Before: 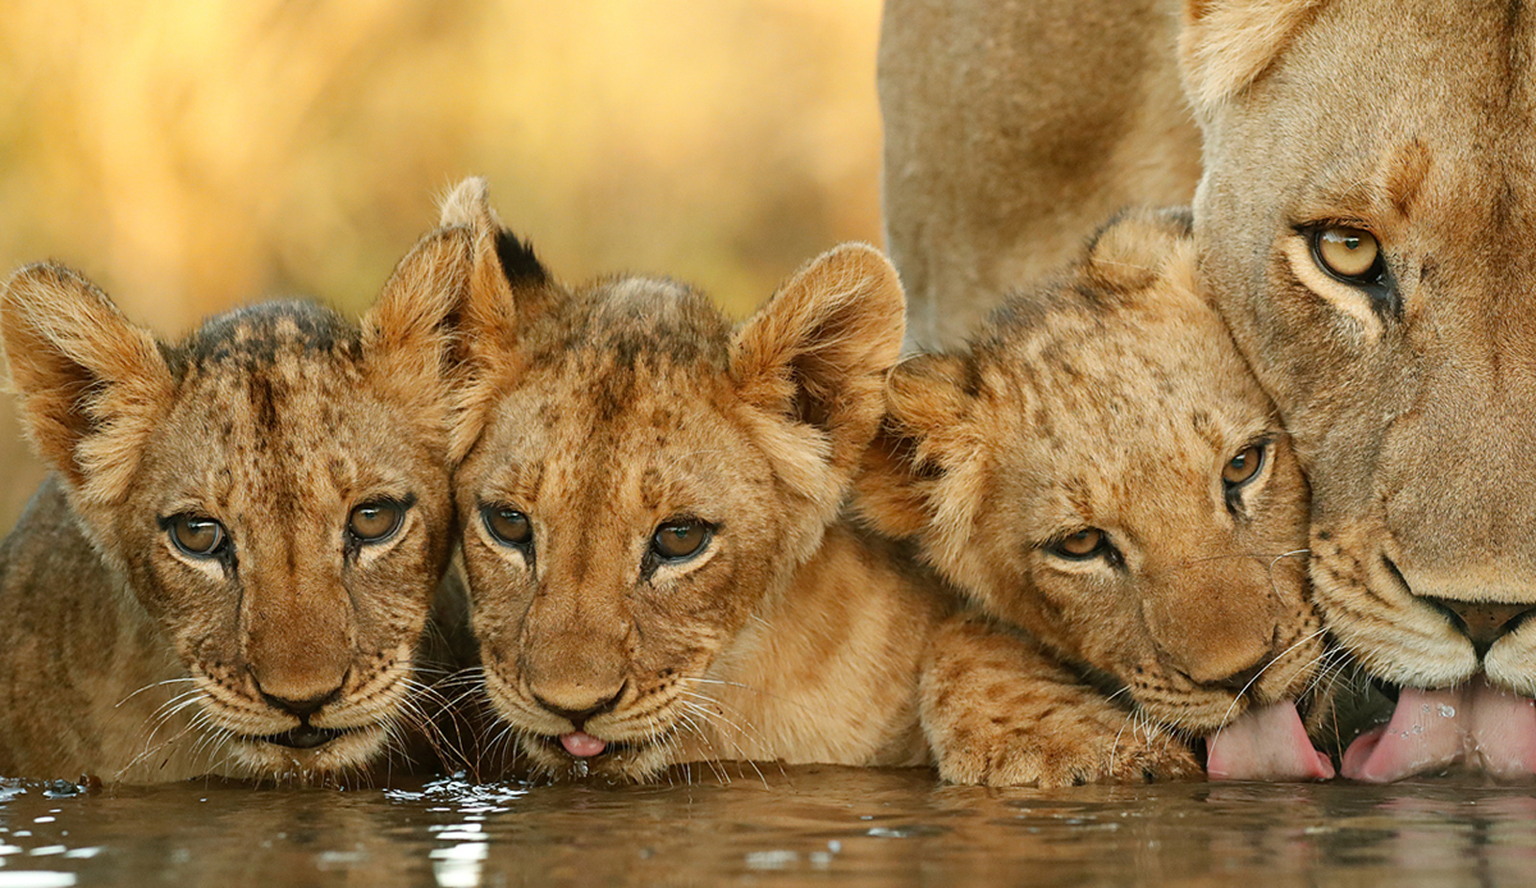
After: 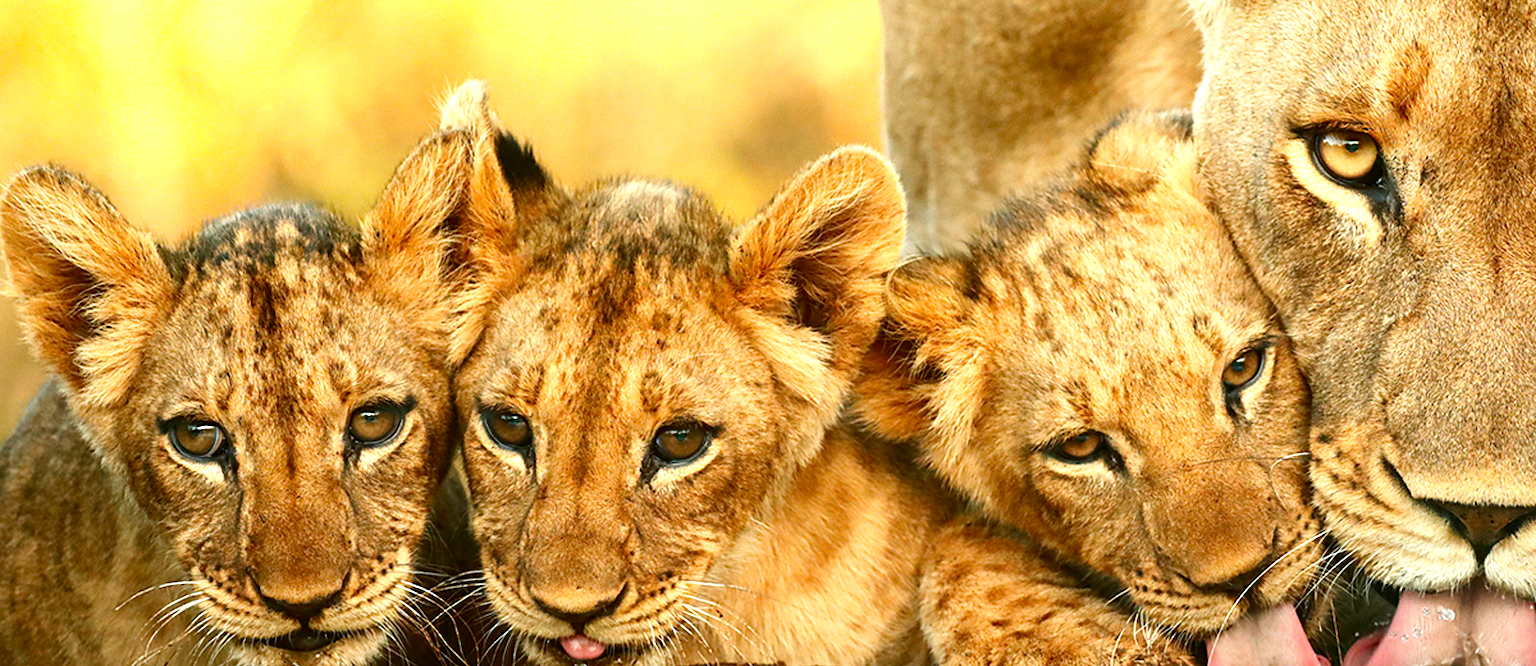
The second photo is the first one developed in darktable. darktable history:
crop: top 11.026%, bottom 13.929%
contrast brightness saturation: contrast 0.12, brightness -0.125, saturation 0.199
exposure: black level correction 0, exposure 1.001 EV, compensate highlight preservation false
